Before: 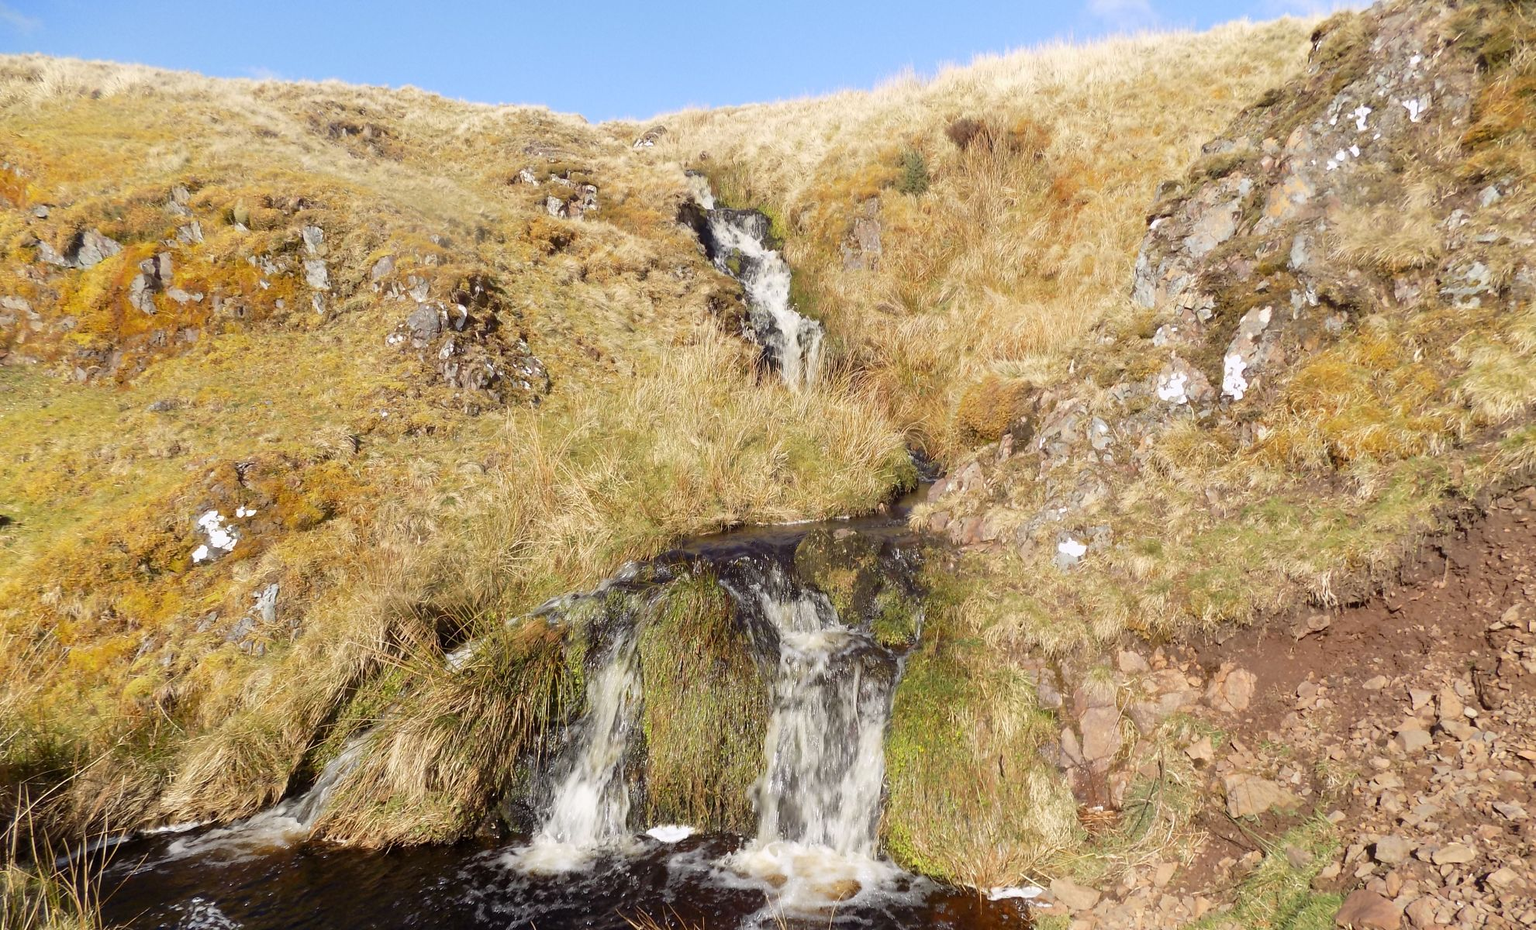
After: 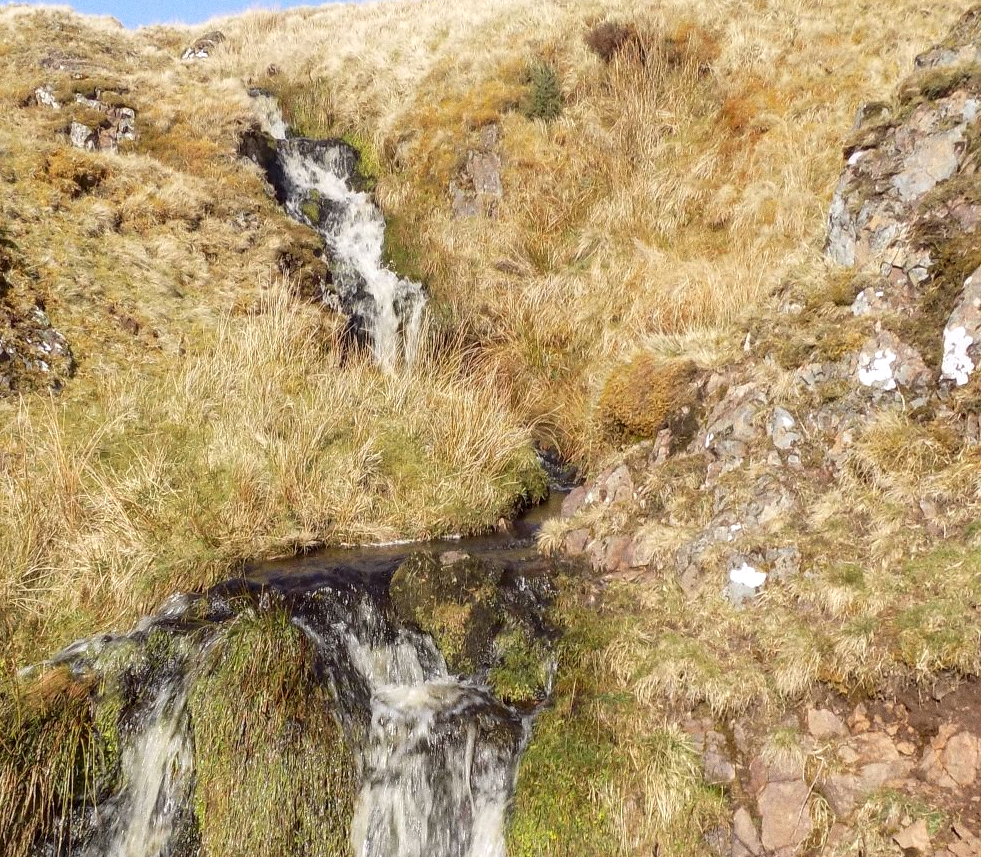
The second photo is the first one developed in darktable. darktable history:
local contrast: on, module defaults
grain: coarseness 0.09 ISO
crop: left 32.075%, top 10.976%, right 18.355%, bottom 17.596%
